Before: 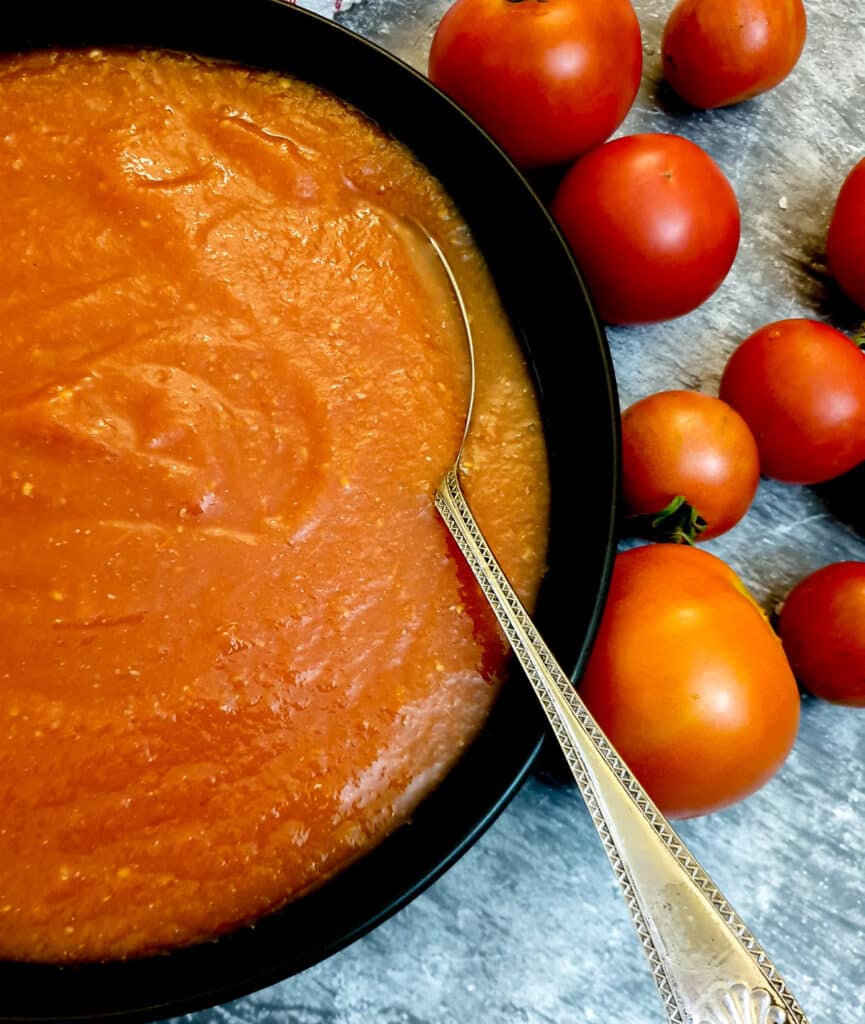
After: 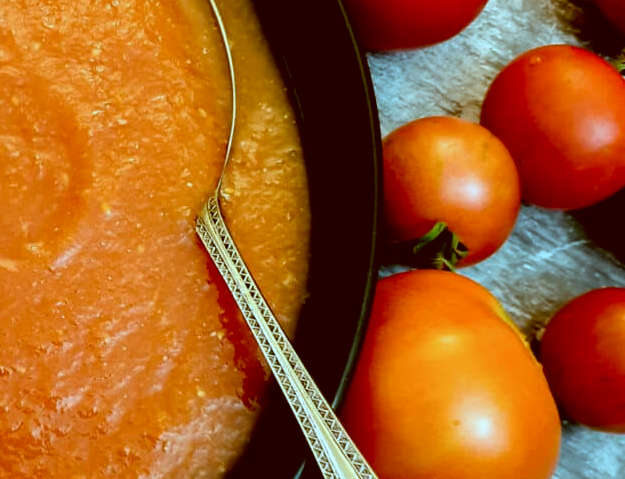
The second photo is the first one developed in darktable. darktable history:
color correction: highlights a* -14.32, highlights b* -16.79, shadows a* 10.09, shadows b* 29.97
crop and rotate: left 27.741%, top 26.817%, bottom 26.365%
